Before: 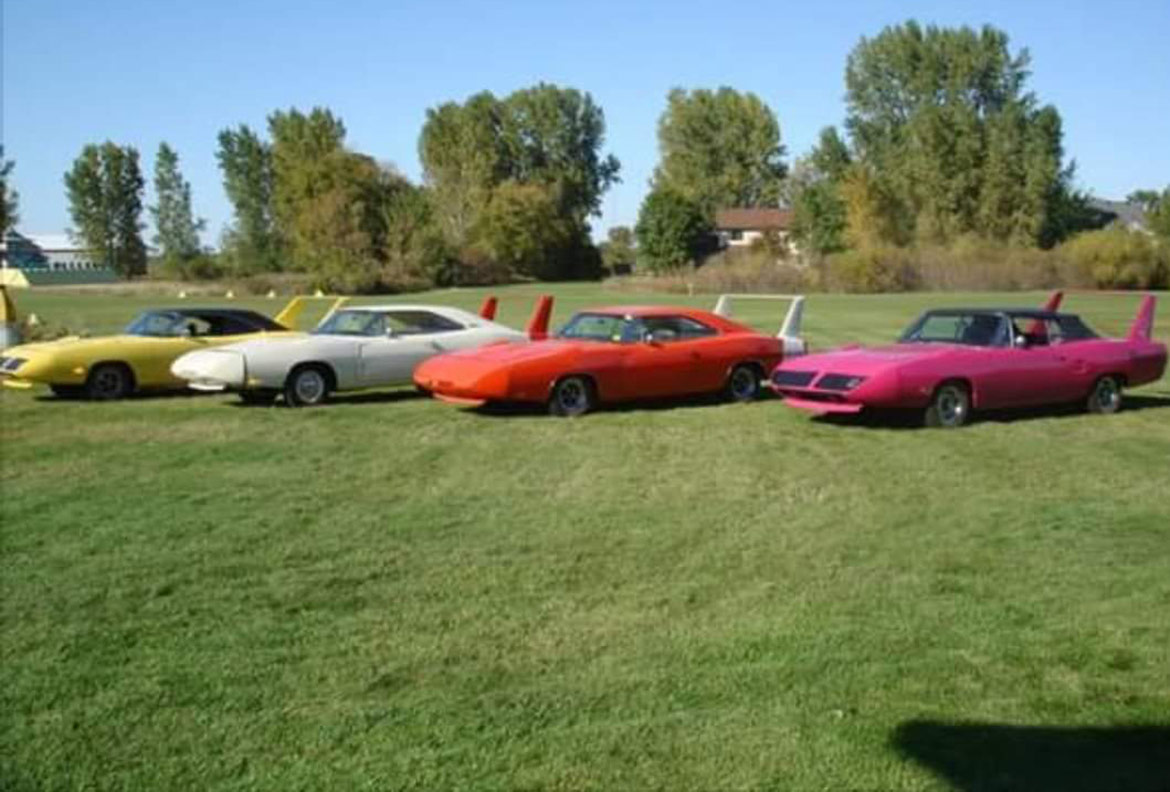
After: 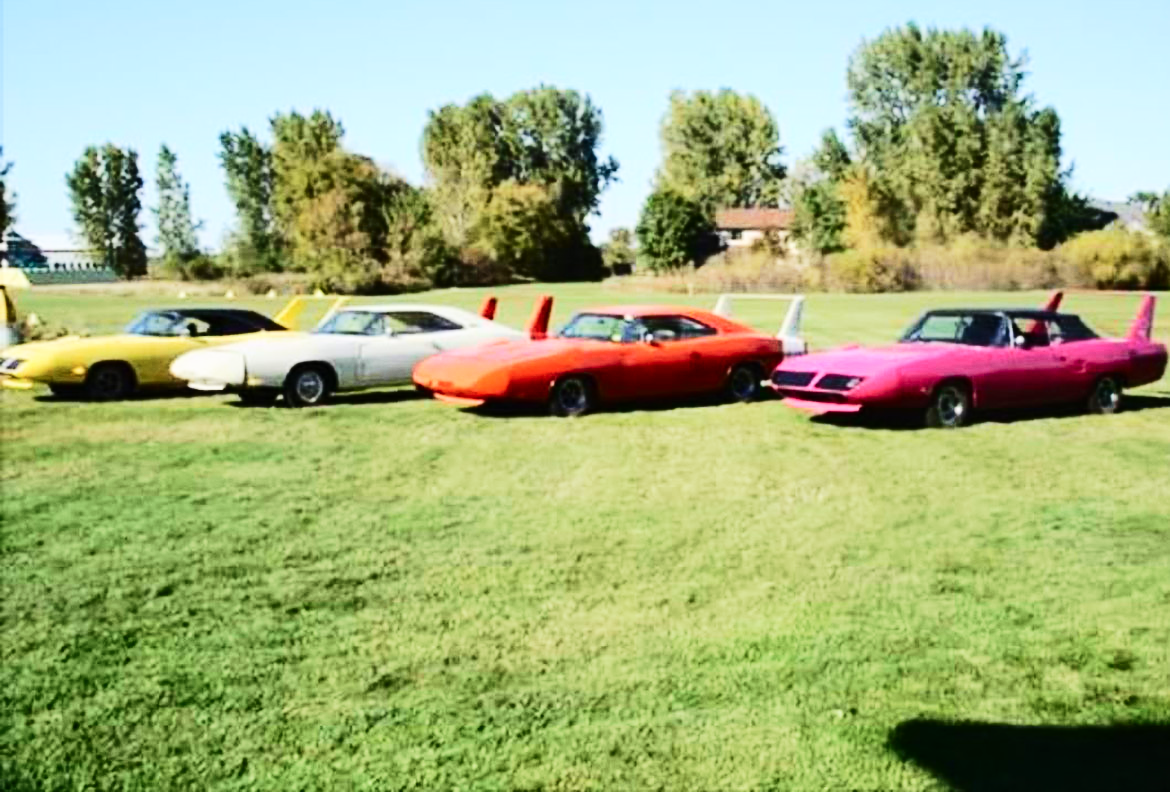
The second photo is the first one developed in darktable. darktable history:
exposure: exposure -0.208 EV, compensate exposure bias true, compensate highlight preservation false
tone curve: curves: ch0 [(0, 0) (0.003, 0.005) (0.011, 0.011) (0.025, 0.02) (0.044, 0.03) (0.069, 0.041) (0.1, 0.062) (0.136, 0.089) (0.177, 0.135) (0.224, 0.189) (0.277, 0.259) (0.335, 0.373) (0.399, 0.499) (0.468, 0.622) (0.543, 0.724) (0.623, 0.807) (0.709, 0.868) (0.801, 0.916) (0.898, 0.964) (1, 1)], color space Lab, independent channels, preserve colors none
base curve: curves: ch0 [(0, 0) (0.032, 0.025) (0.121, 0.166) (0.206, 0.329) (0.605, 0.79) (1, 1)], preserve colors none
